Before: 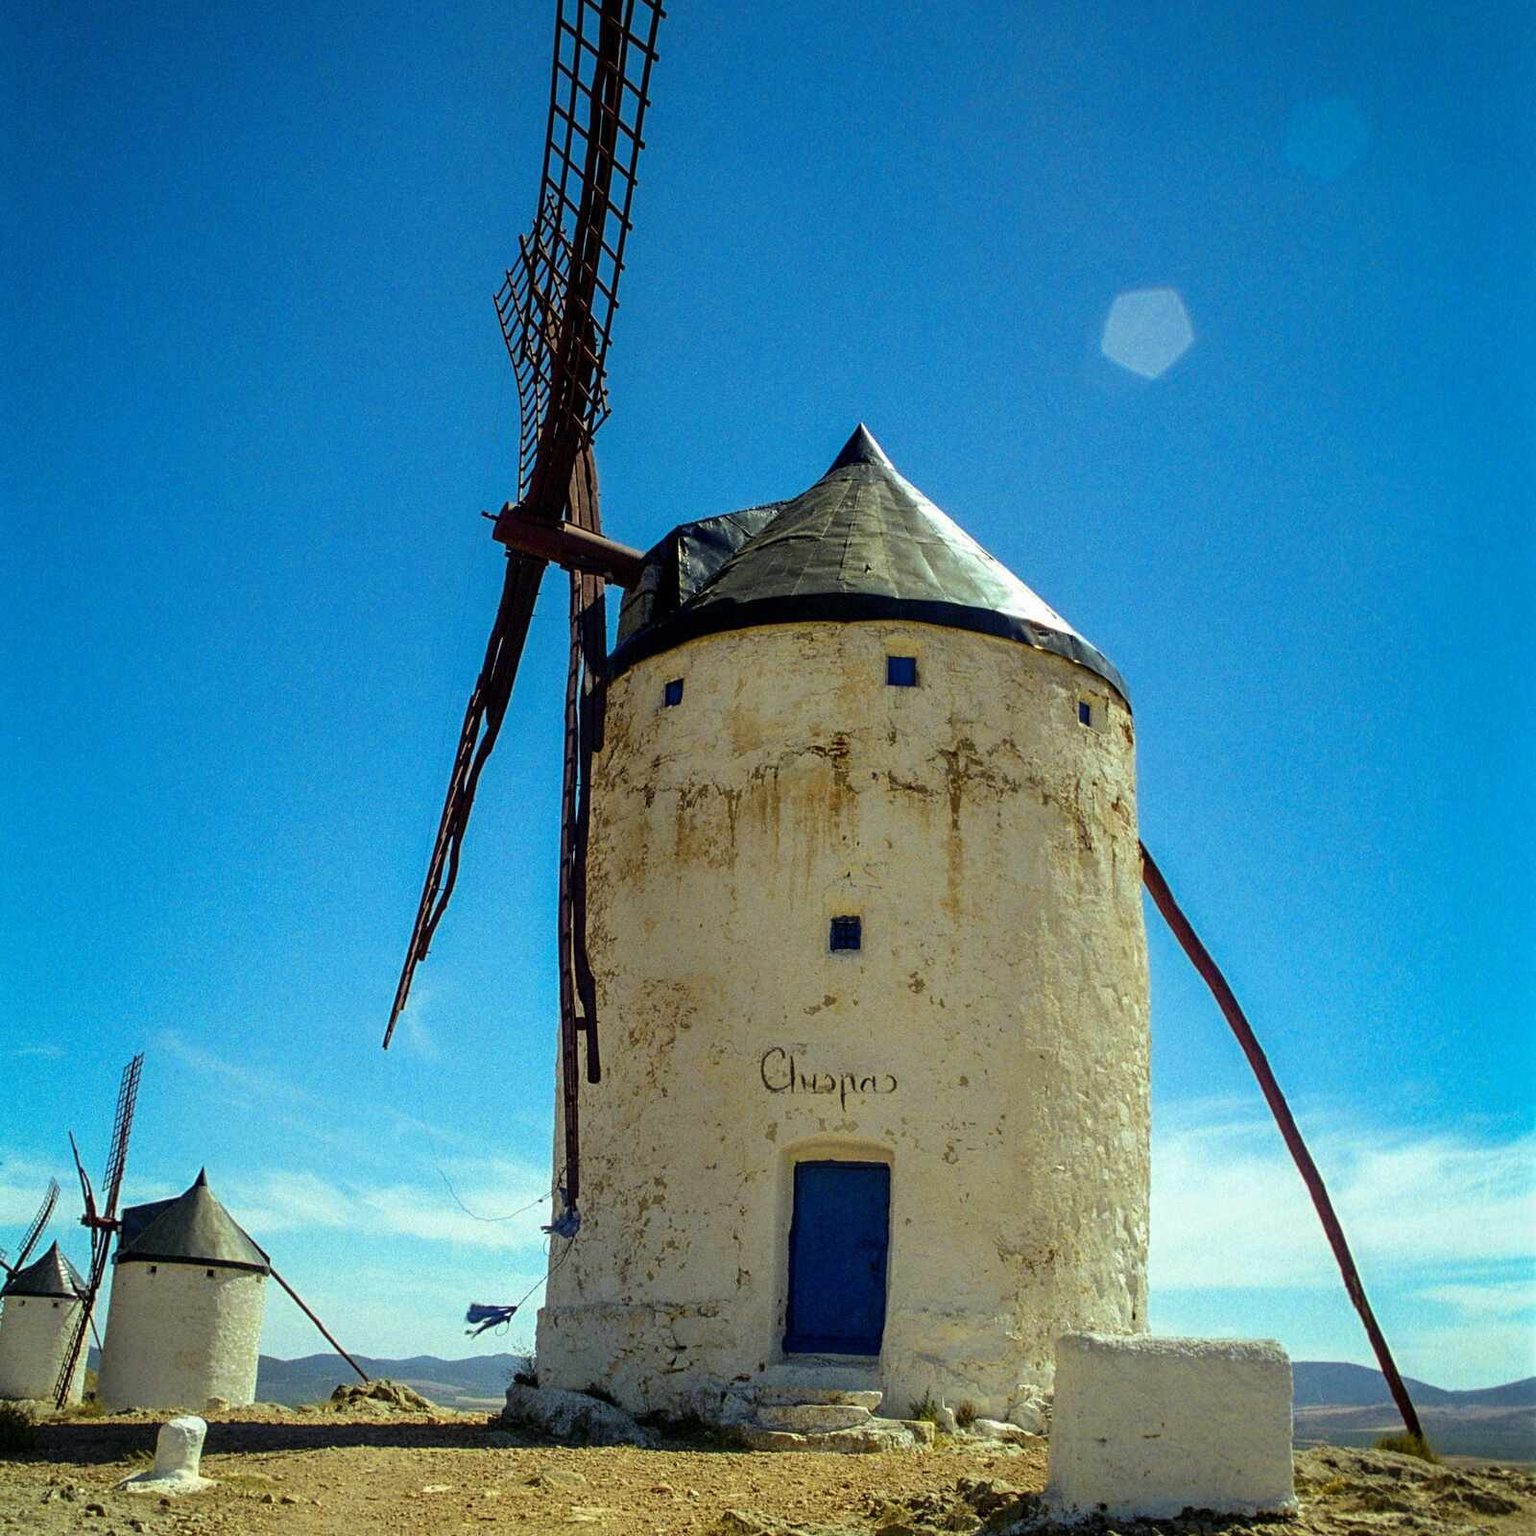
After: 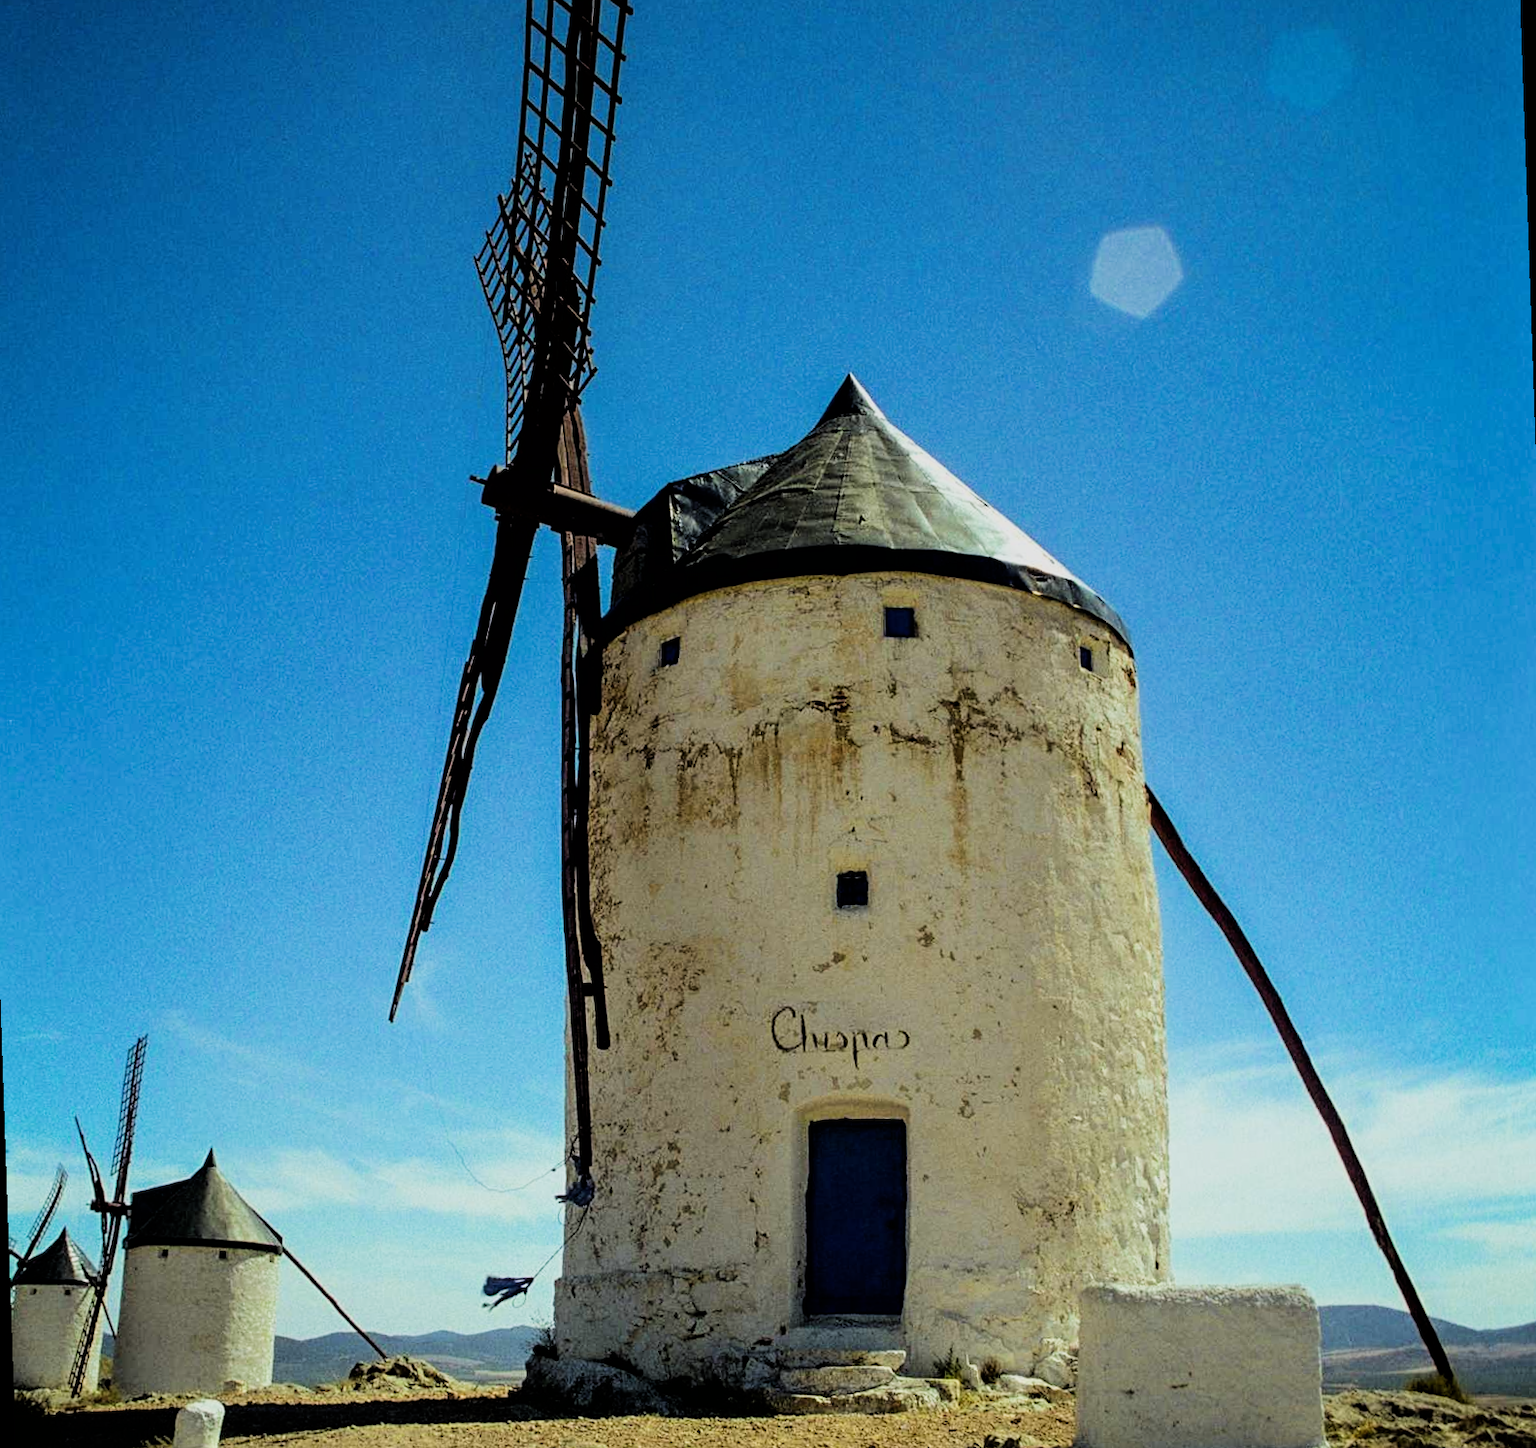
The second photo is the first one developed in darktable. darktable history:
rotate and perspective: rotation -2°, crop left 0.022, crop right 0.978, crop top 0.049, crop bottom 0.951
filmic rgb: black relative exposure -5 EV, hardness 2.88, contrast 1.3, highlights saturation mix -30%
